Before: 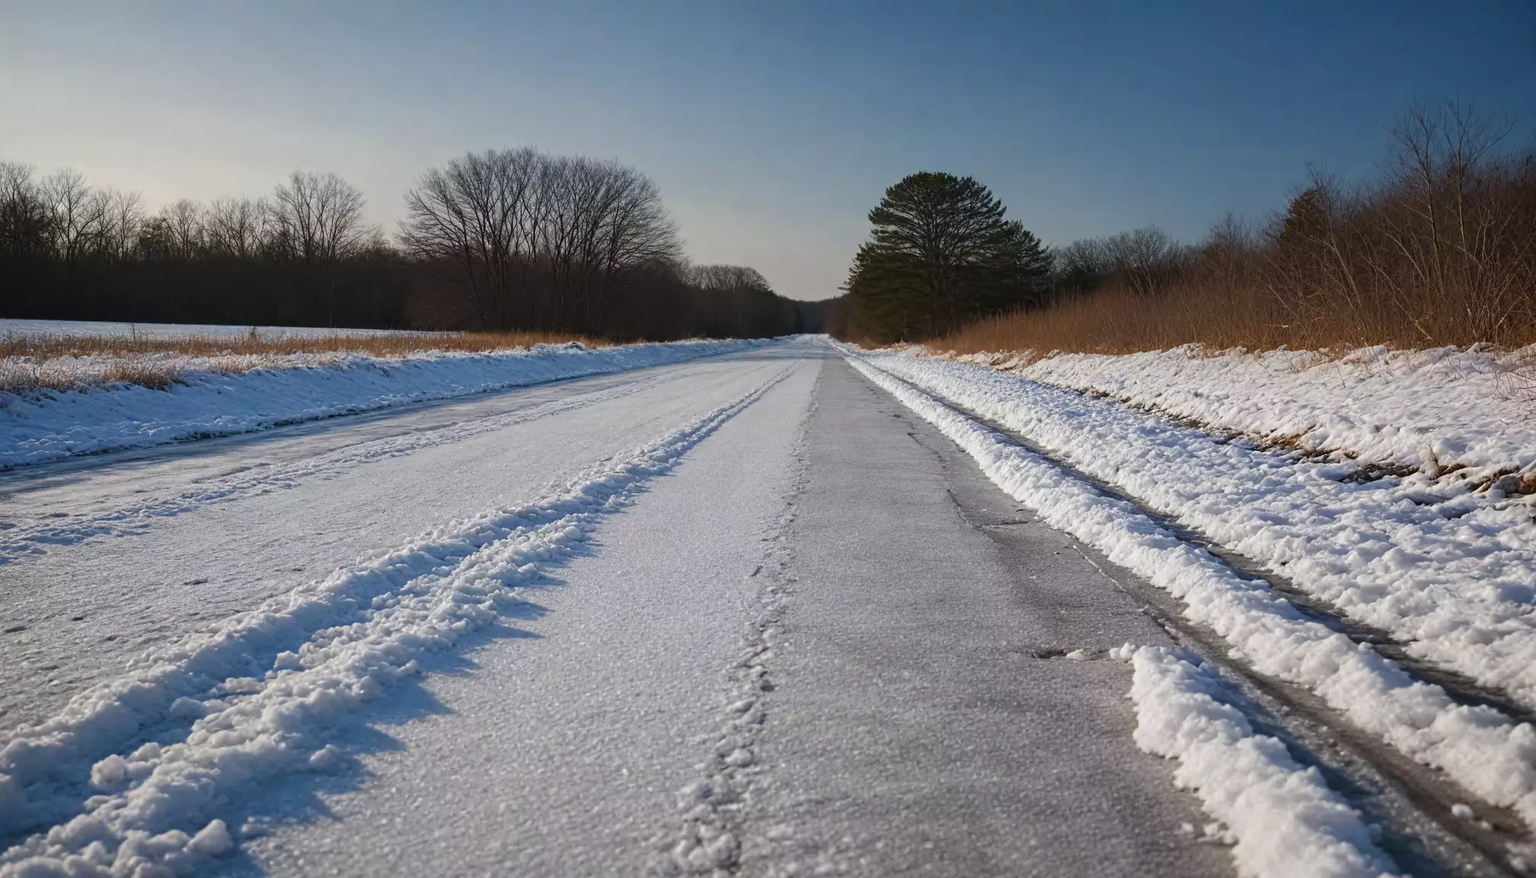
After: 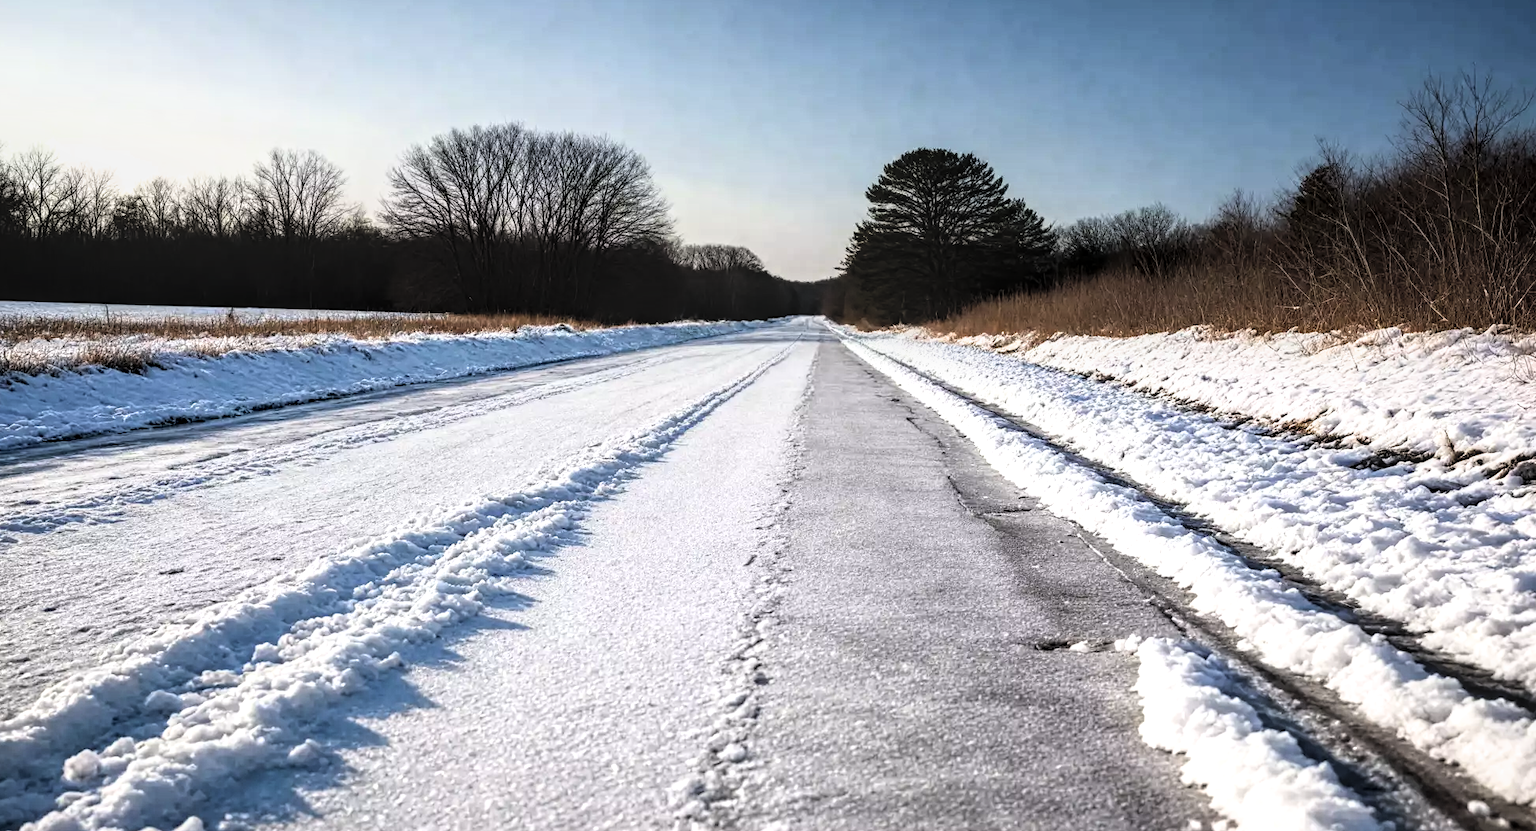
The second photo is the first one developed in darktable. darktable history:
tone equalizer: -8 EV -0.75 EV, -7 EV -0.7 EV, -6 EV -0.6 EV, -5 EV -0.4 EV, -3 EV 0.4 EV, -2 EV 0.6 EV, -1 EV 0.7 EV, +0 EV 0.75 EV, edges refinement/feathering 500, mask exposure compensation -1.57 EV, preserve details no
contrast brightness saturation: brightness 0.15
crop: left 1.964%, top 3.251%, right 1.122%, bottom 4.933%
filmic rgb: white relative exposure 2.34 EV, hardness 6.59
local contrast: highlights 35%, detail 135%
